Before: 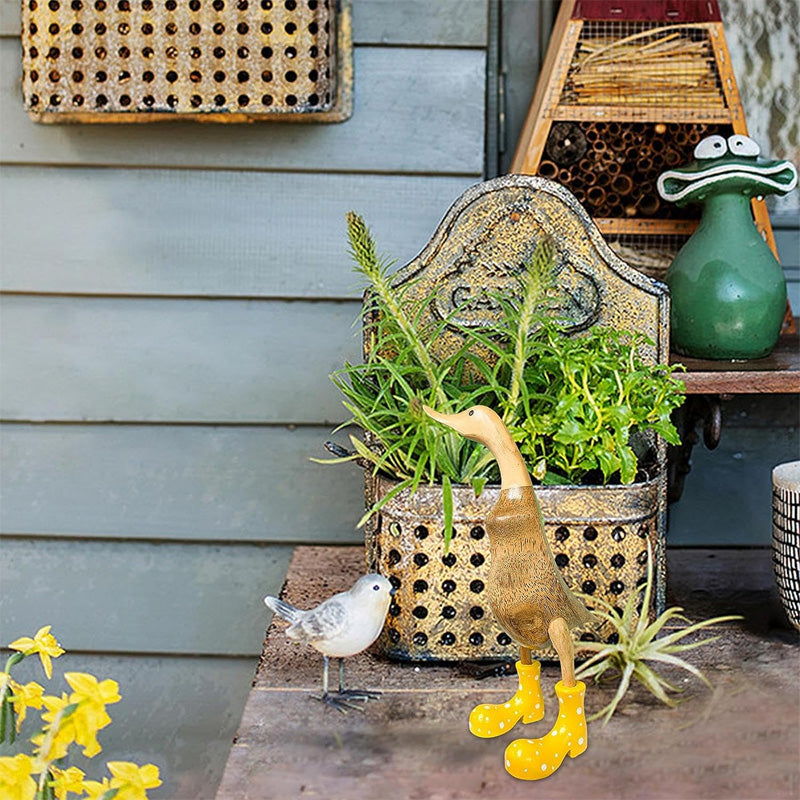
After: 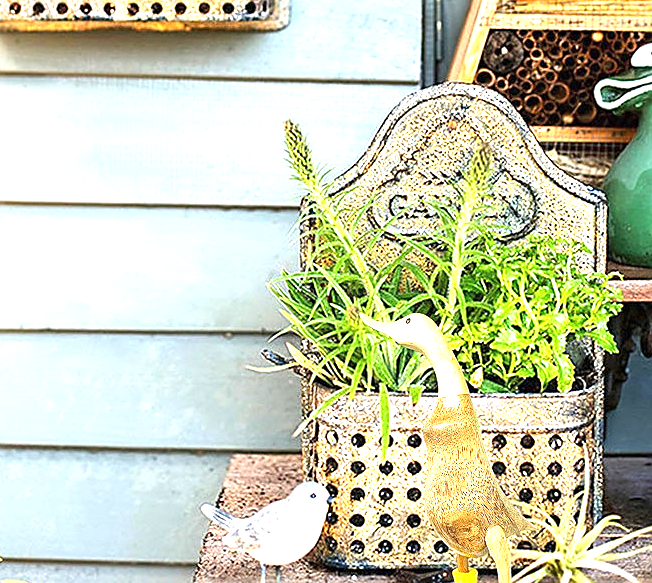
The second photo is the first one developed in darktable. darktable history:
sharpen: radius 1.873, amount 0.4, threshold 1.706
exposure: black level correction 0, exposure 1.499 EV, compensate highlight preservation false
crop: left 7.938%, top 11.571%, right 10.452%, bottom 15.451%
